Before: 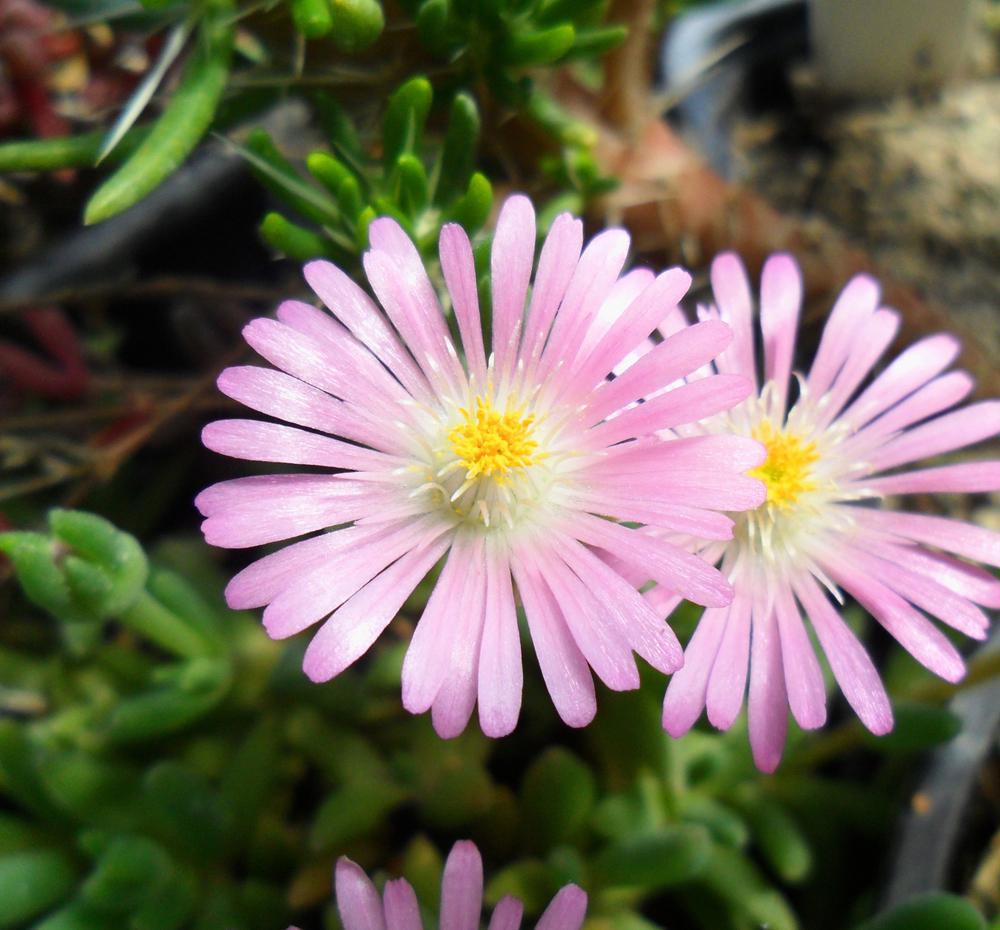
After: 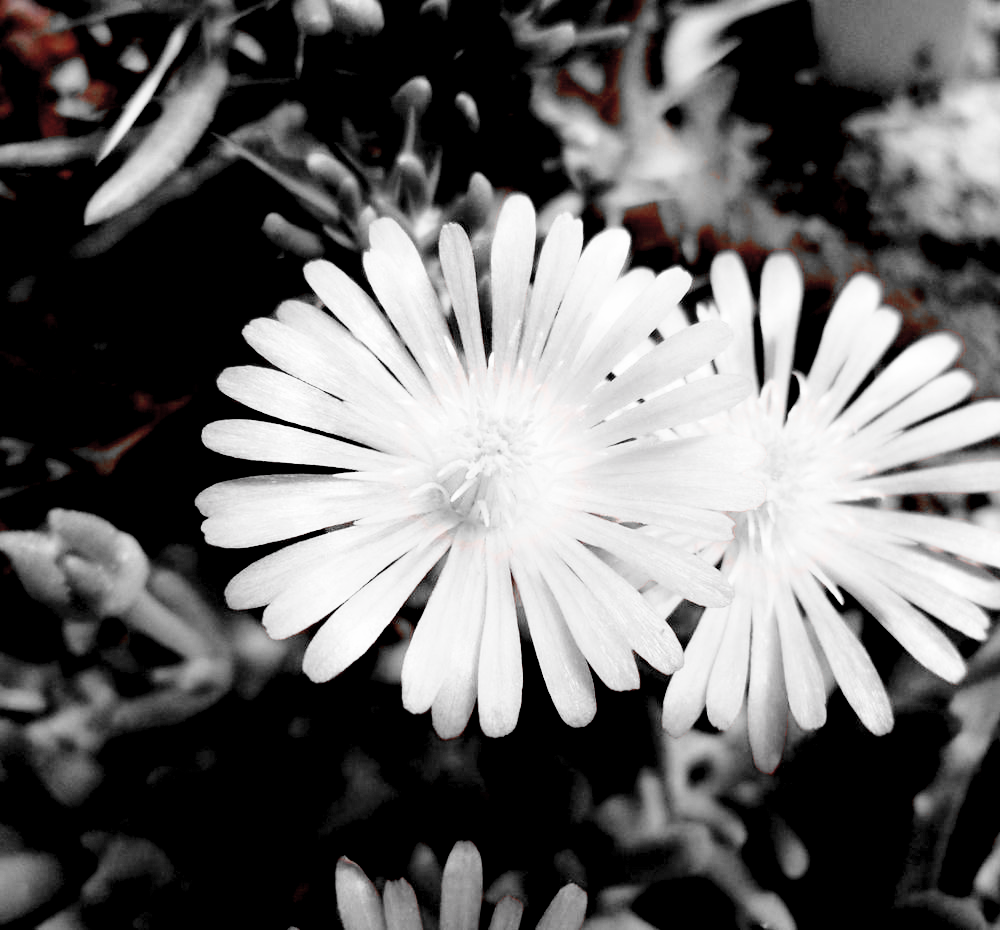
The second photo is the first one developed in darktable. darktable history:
base curve: curves: ch0 [(0, 0) (0.028, 0.03) (0.121, 0.232) (0.46, 0.748) (0.859, 0.968) (1, 1)], preserve colors none
color zones: curves: ch1 [(0, 0.006) (0.094, 0.285) (0.171, 0.001) (0.429, 0.001) (0.571, 0.003) (0.714, 0.004) (0.857, 0.004) (1, 0.006)]
exposure: black level correction 0.047, exposure 0.012 EV, compensate exposure bias true, compensate highlight preservation false
